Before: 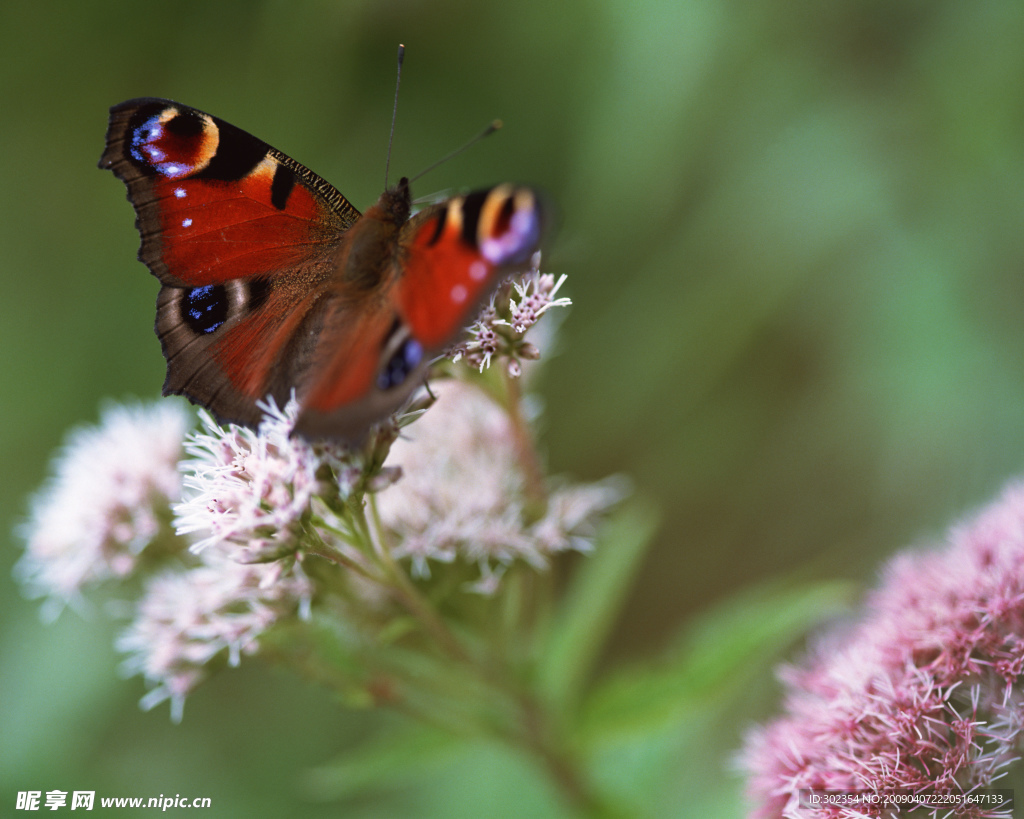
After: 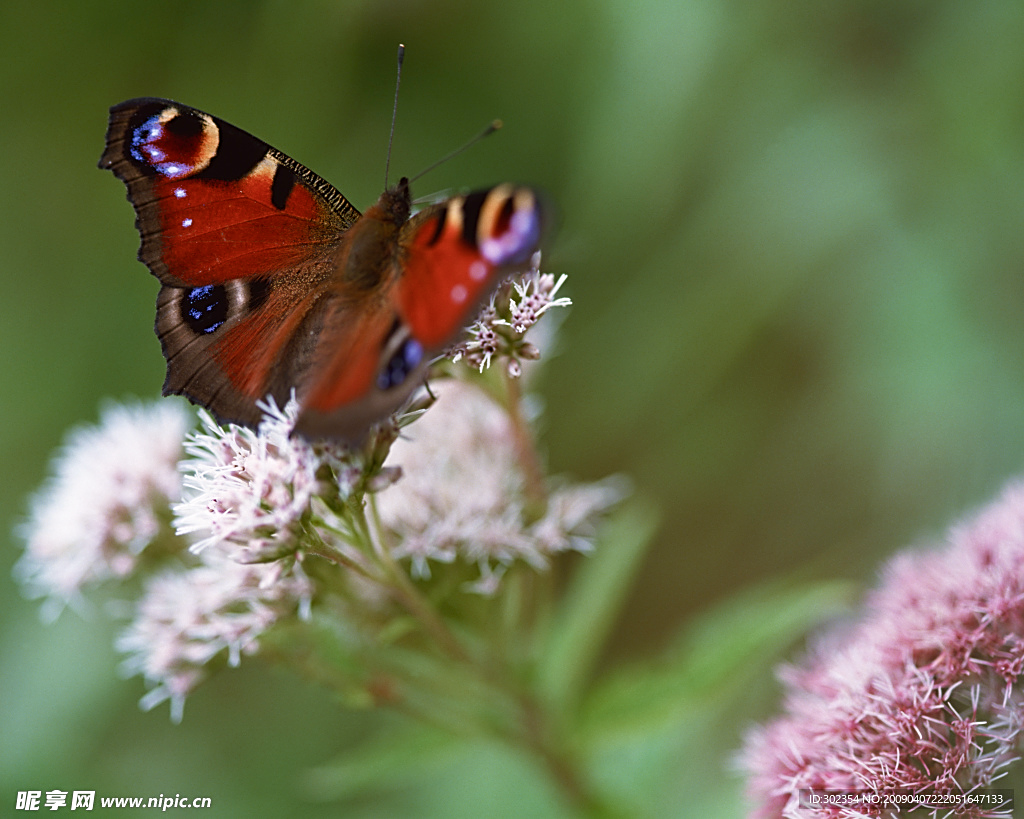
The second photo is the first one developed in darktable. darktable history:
sharpen: on, module defaults
color balance rgb: perceptual saturation grading › global saturation -10.525%, perceptual saturation grading › highlights -27.173%, perceptual saturation grading › shadows 21.962%, global vibrance 30.018%
